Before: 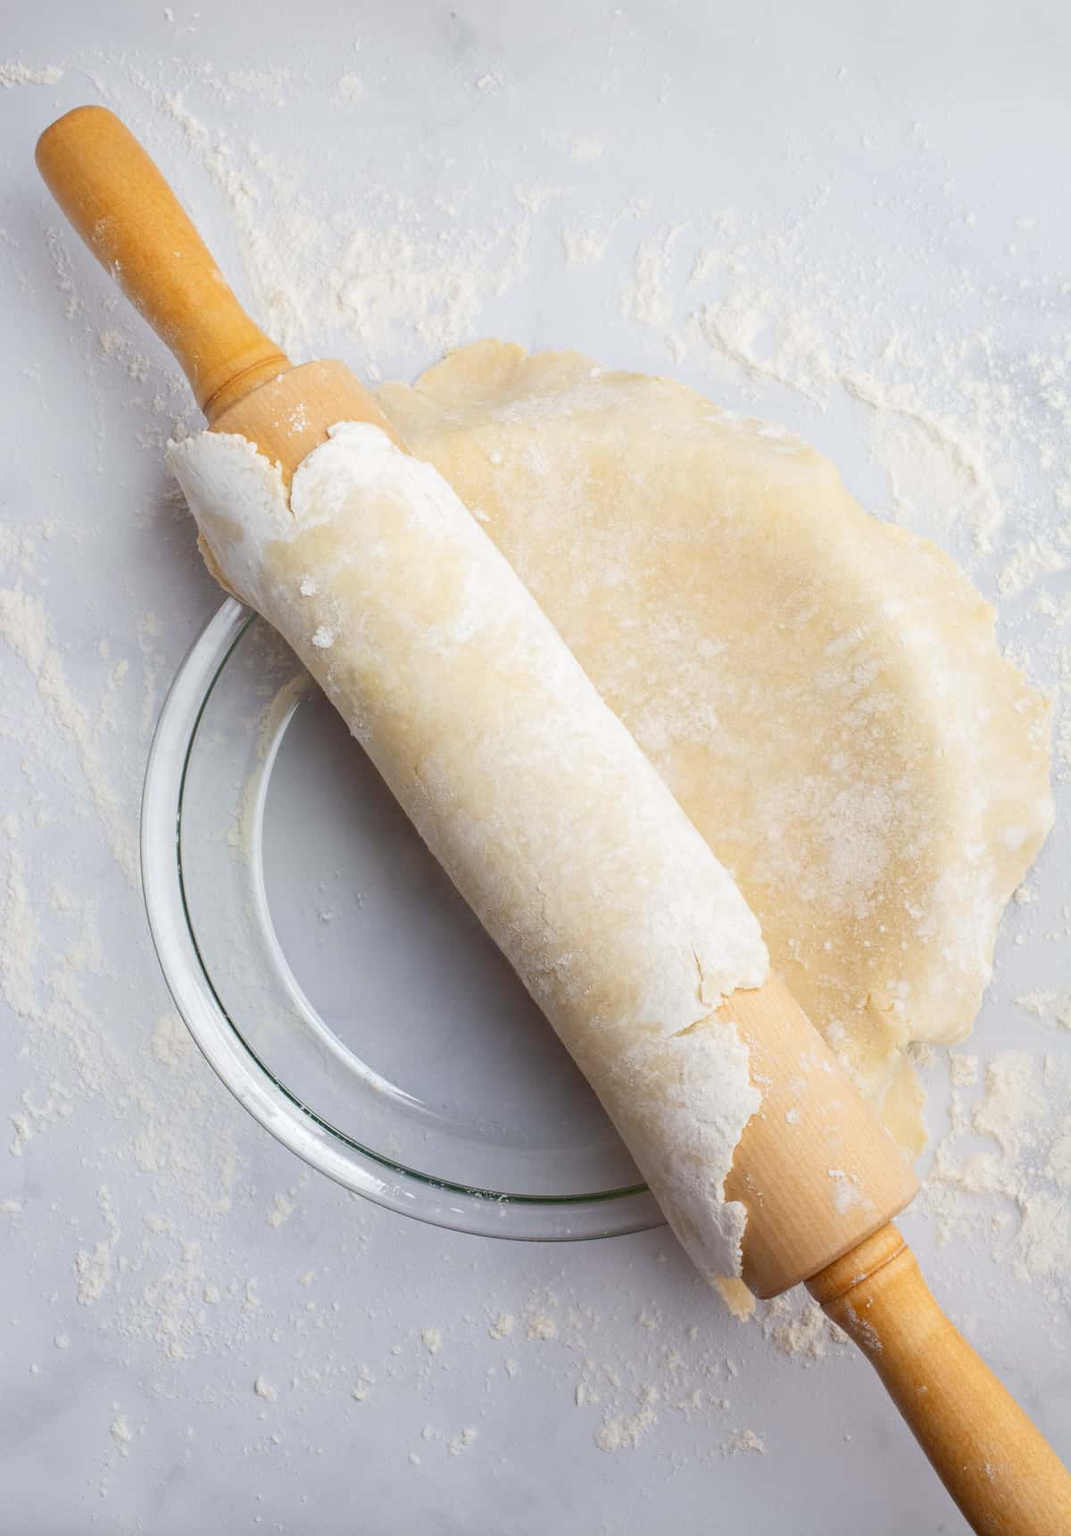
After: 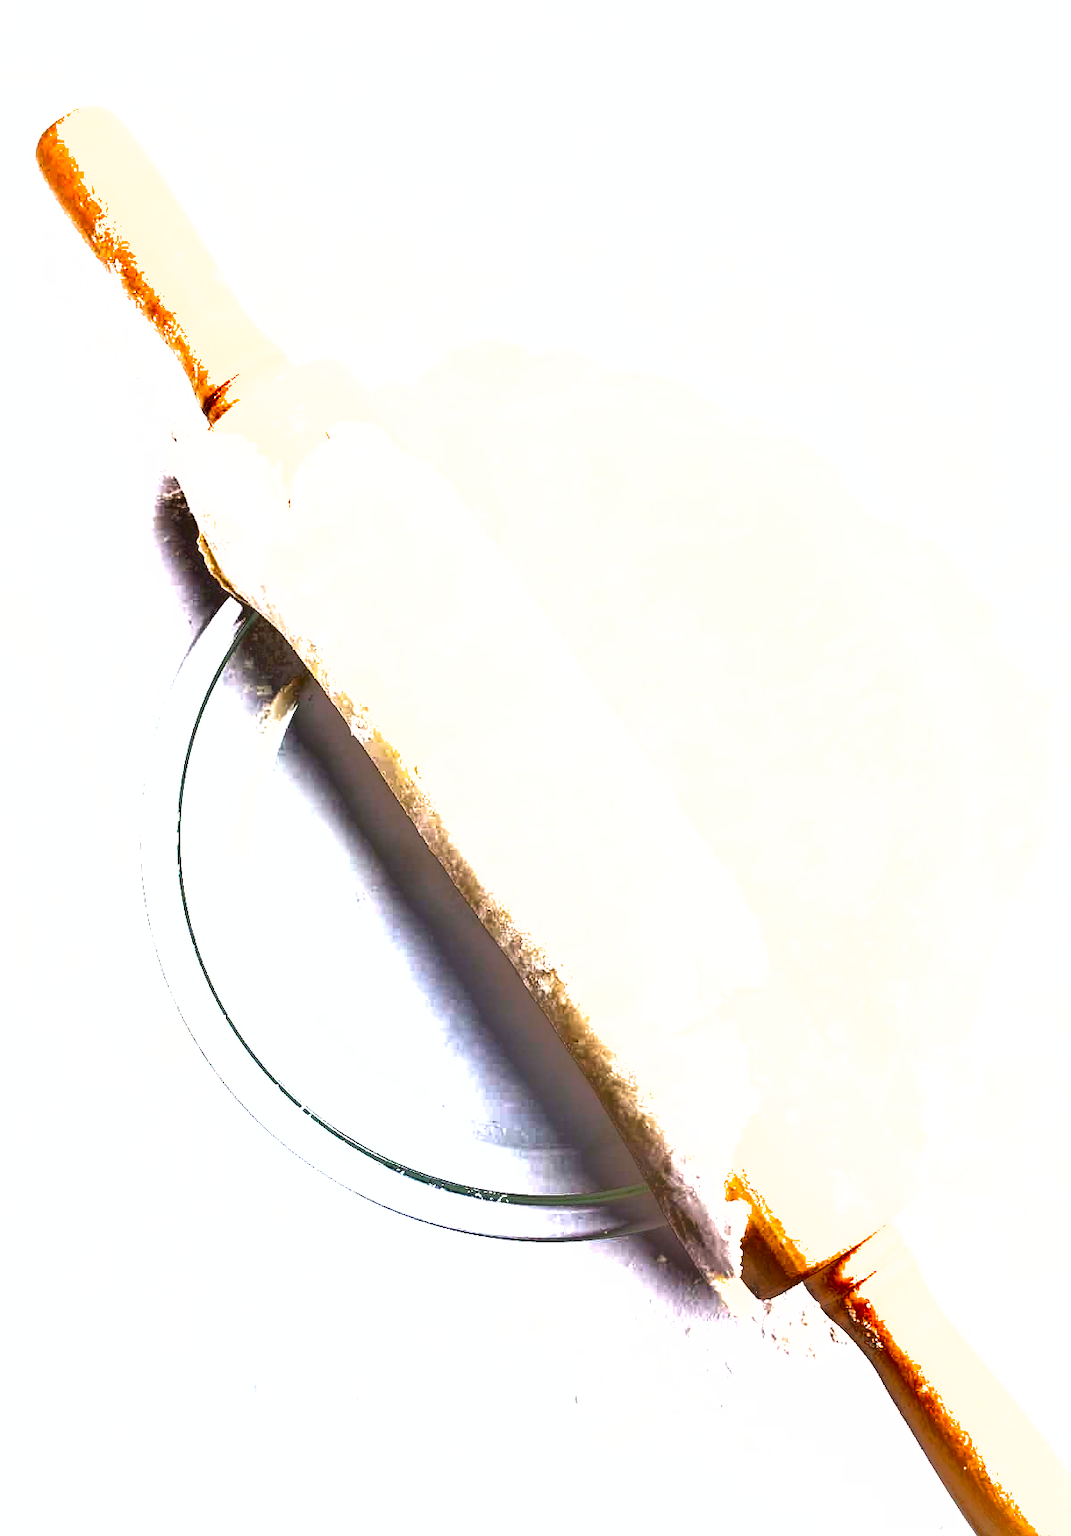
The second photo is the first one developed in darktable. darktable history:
exposure: exposure 2 EV, compensate highlight preservation false
shadows and highlights: shadows 38.43, highlights -74.54
